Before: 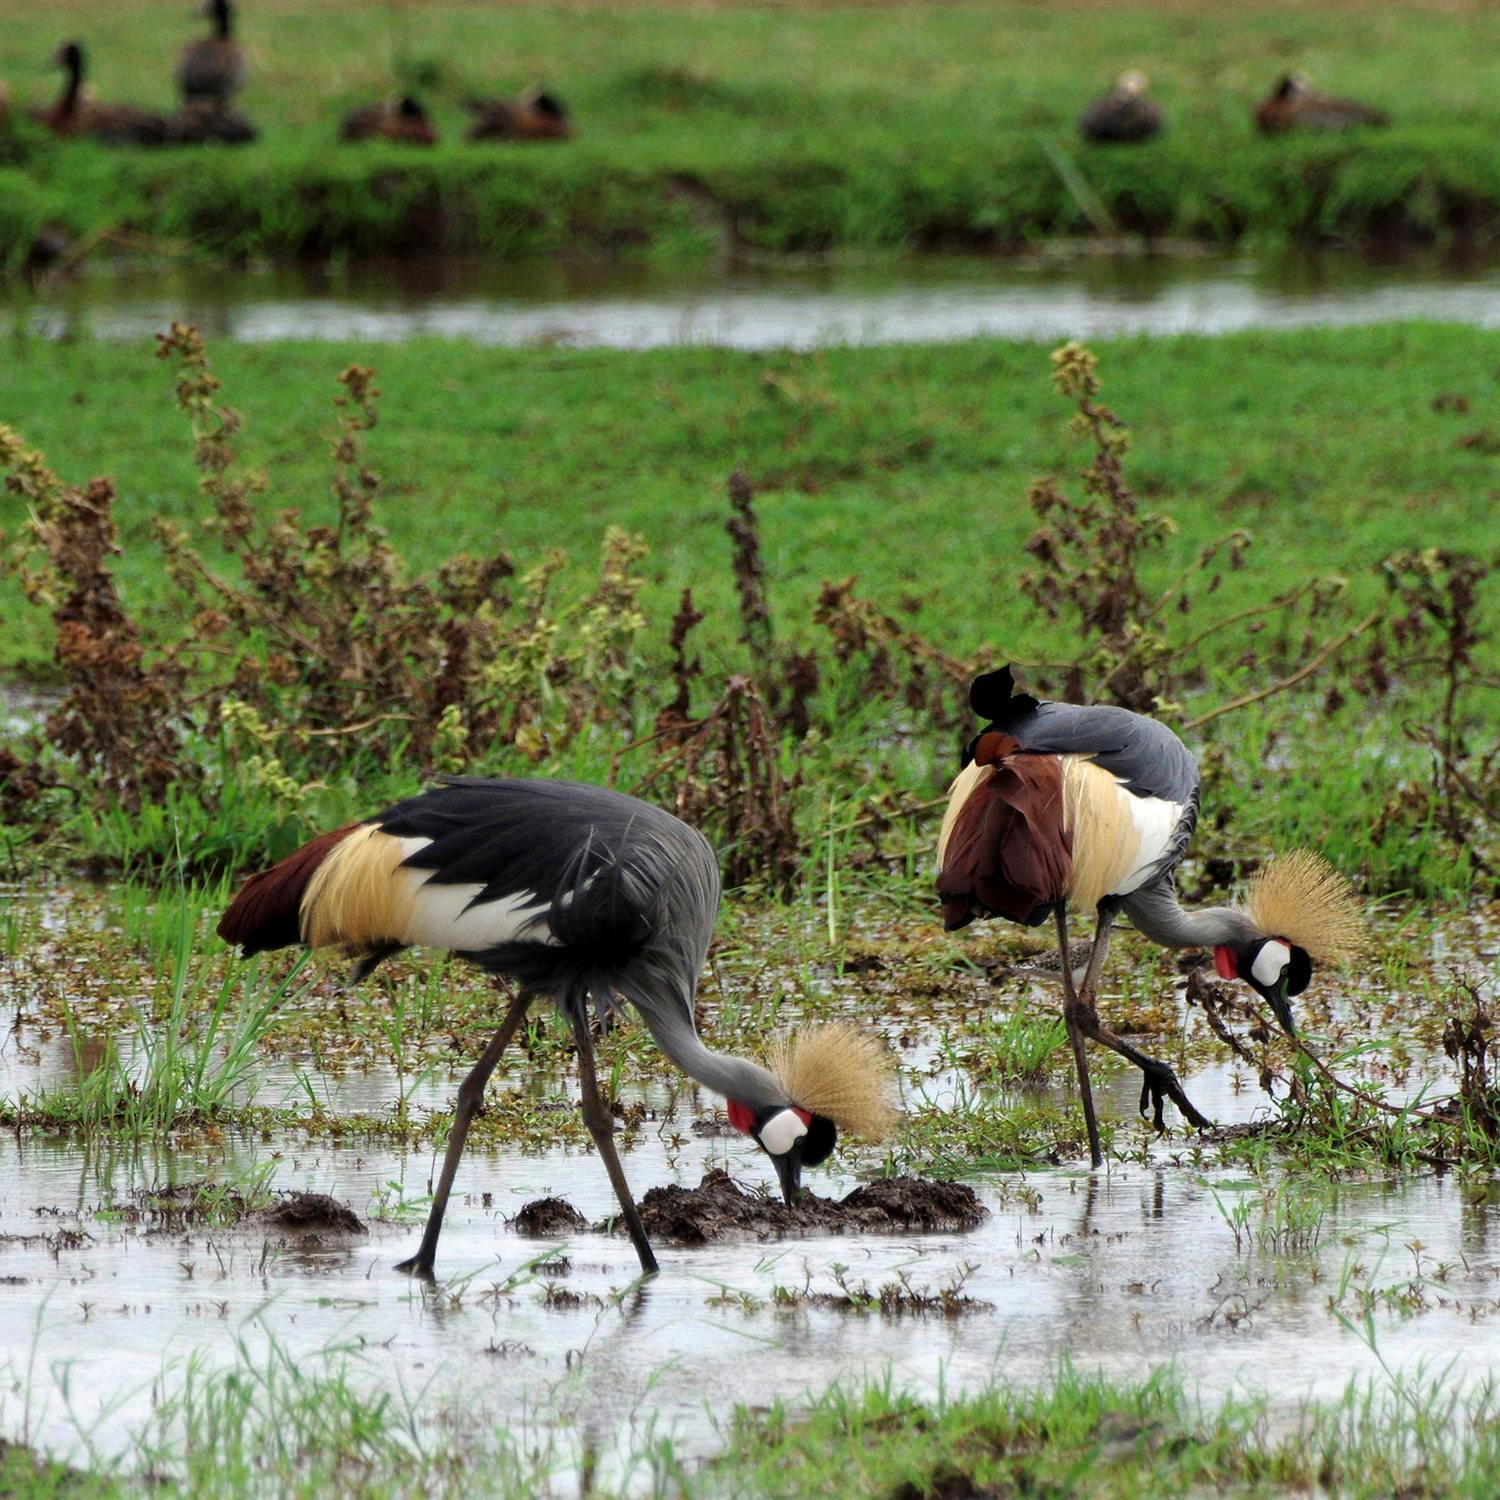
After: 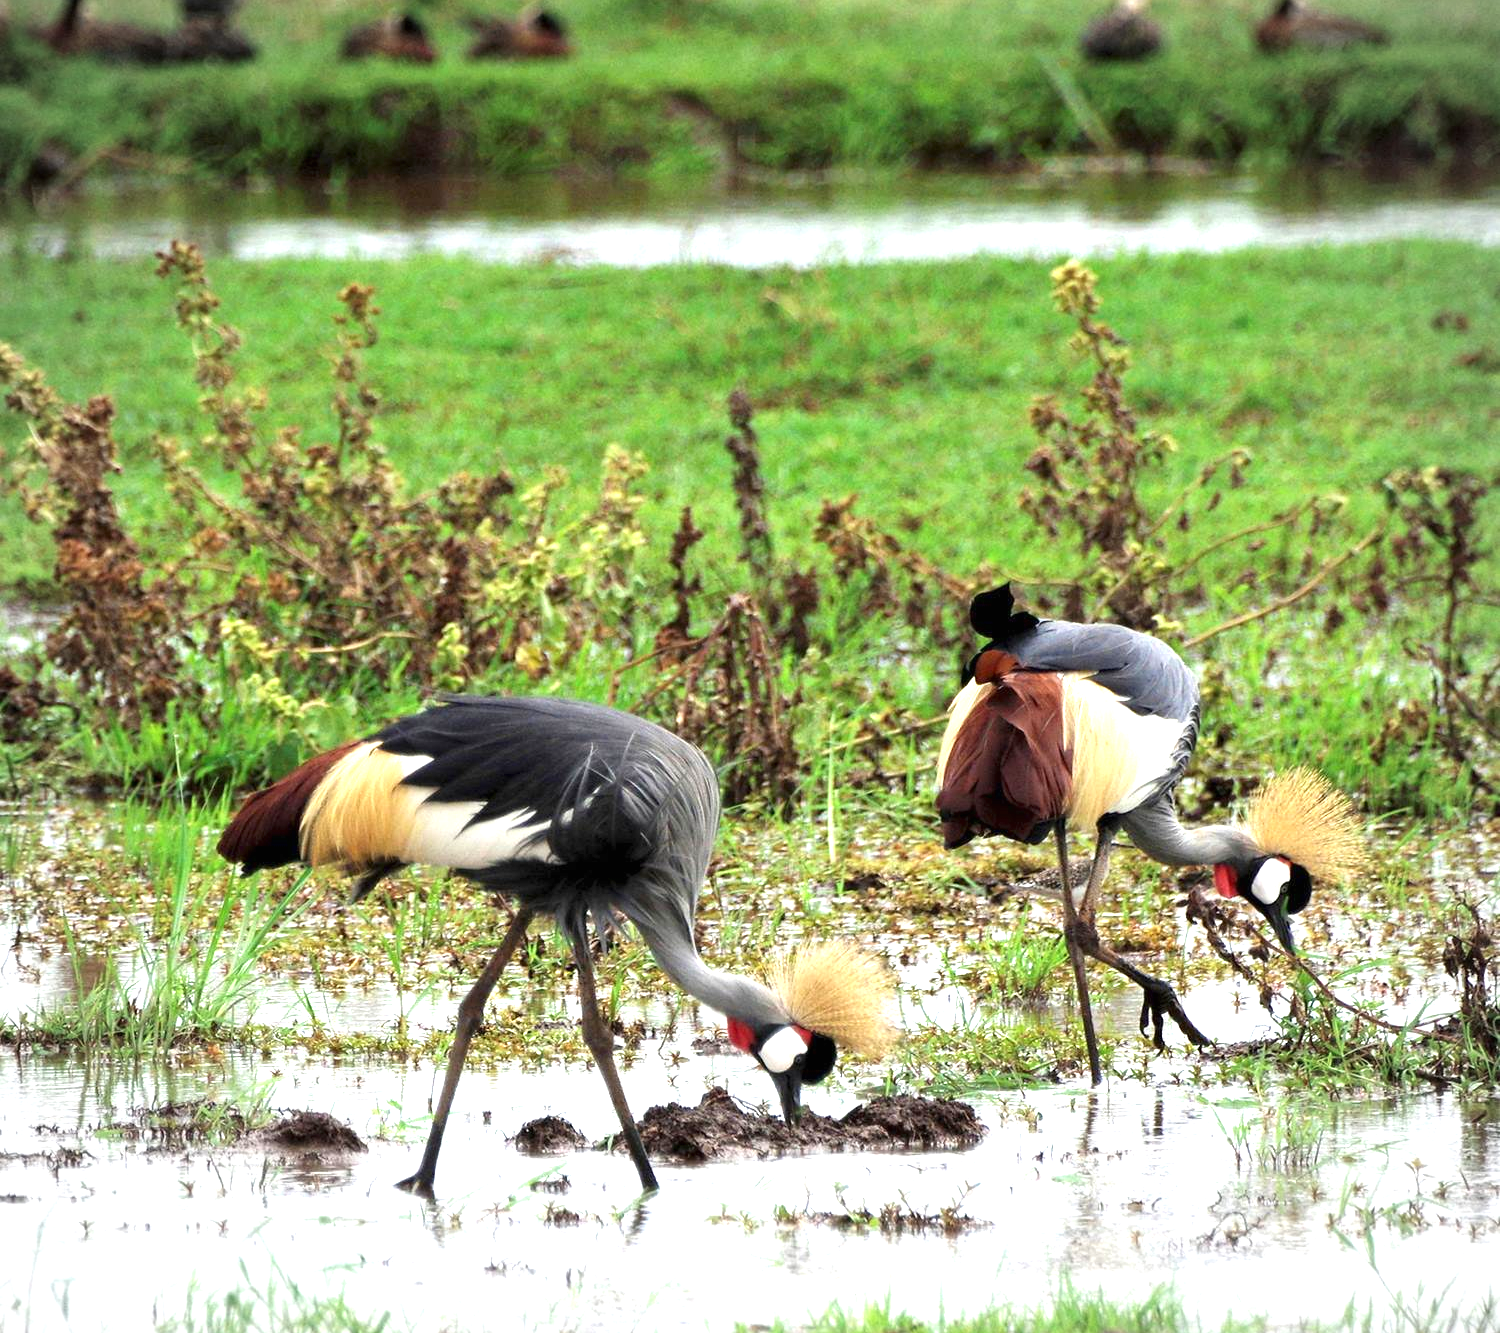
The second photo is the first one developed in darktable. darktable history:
crop and rotate: top 5.531%, bottom 5.598%
exposure: black level correction 0, exposure 1.299 EV, compensate highlight preservation false
vignetting: fall-off radius 60.87%
